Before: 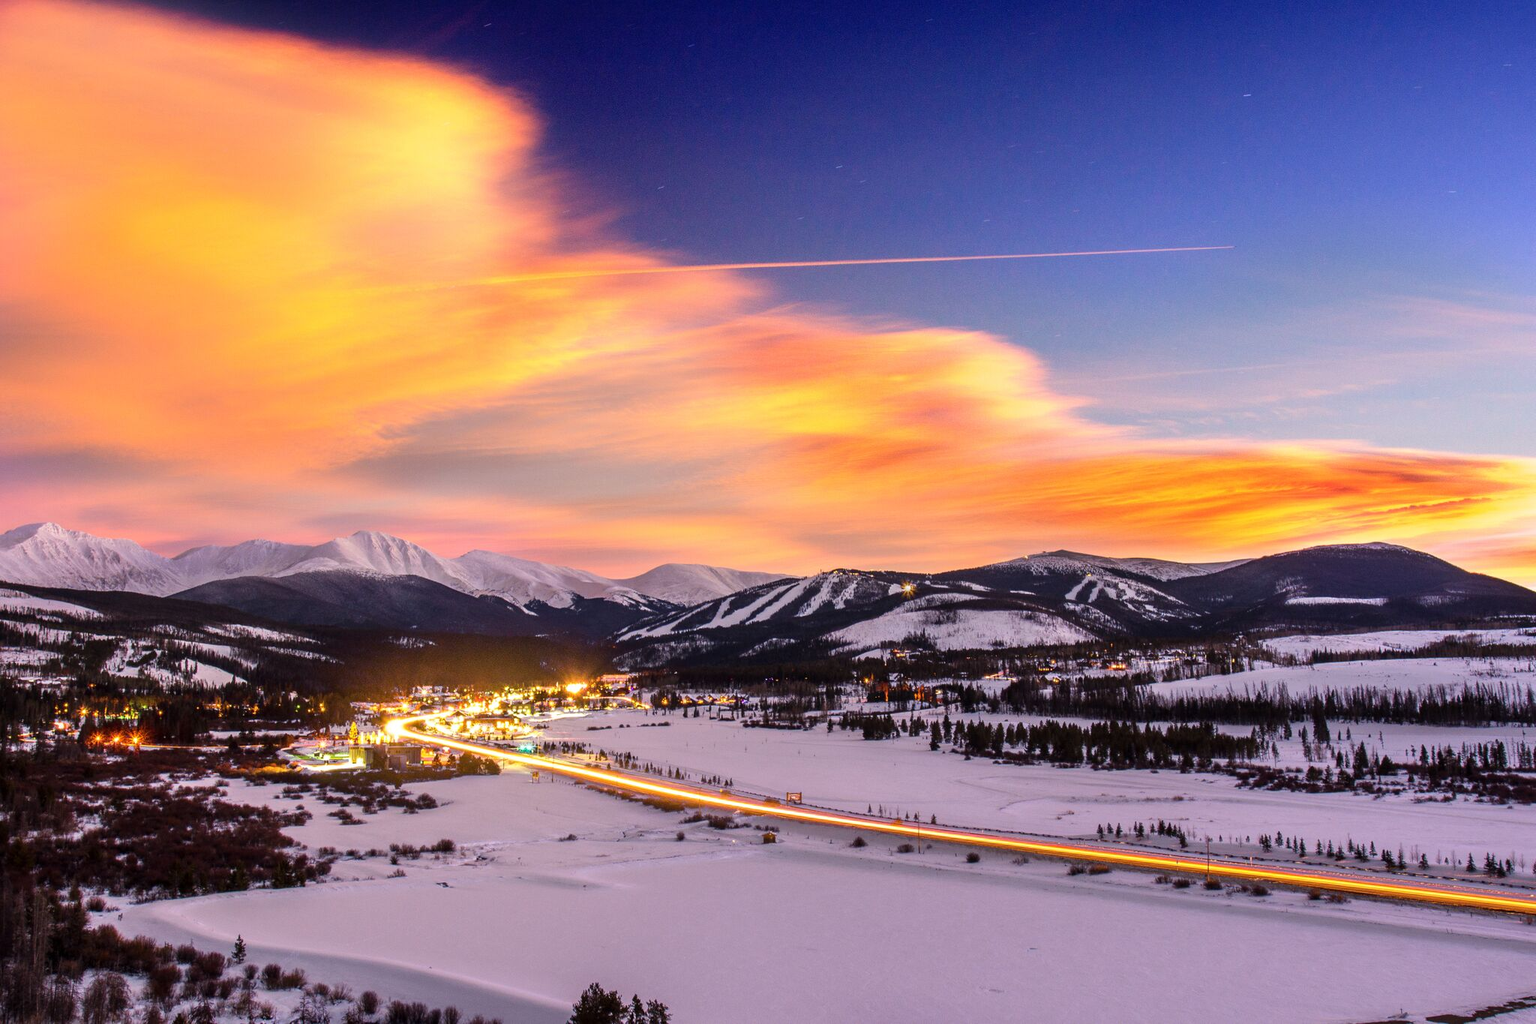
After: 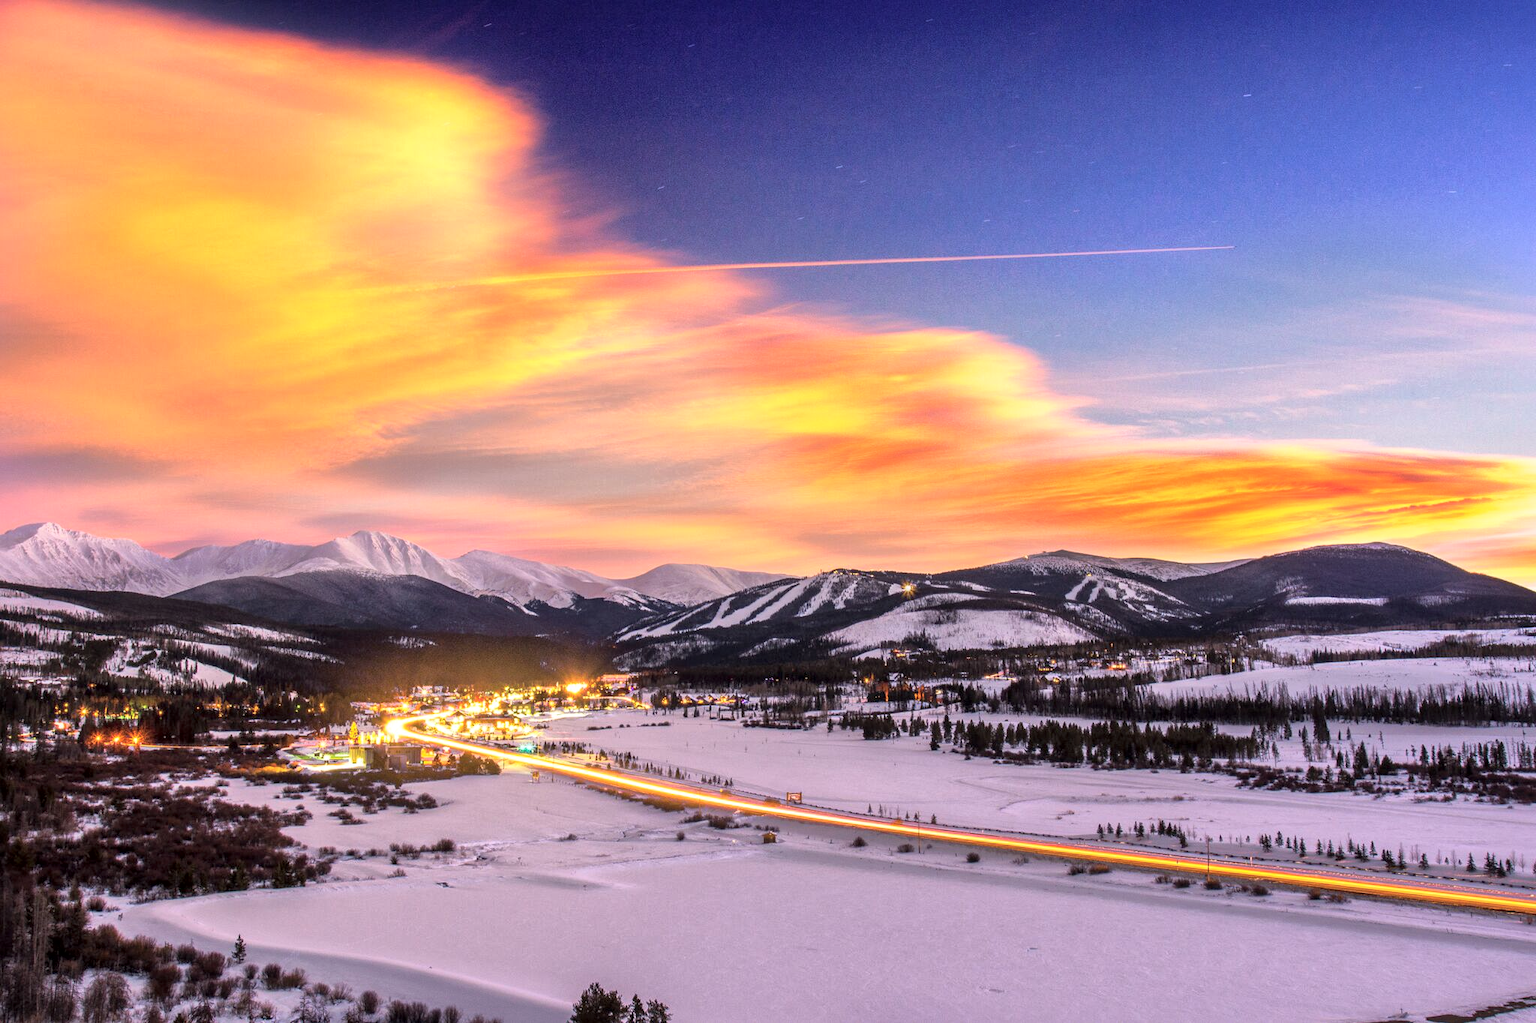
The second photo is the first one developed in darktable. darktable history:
tone curve: curves: ch0 [(0, 0) (0.003, 0.003) (0.011, 0.015) (0.025, 0.031) (0.044, 0.056) (0.069, 0.083) (0.1, 0.113) (0.136, 0.145) (0.177, 0.184) (0.224, 0.225) (0.277, 0.275) (0.335, 0.327) (0.399, 0.385) (0.468, 0.447) (0.543, 0.528) (0.623, 0.611) (0.709, 0.703) (0.801, 0.802) (0.898, 0.902) (1, 1)], preserve colors none
global tonemap: drago (1, 100), detail 1
